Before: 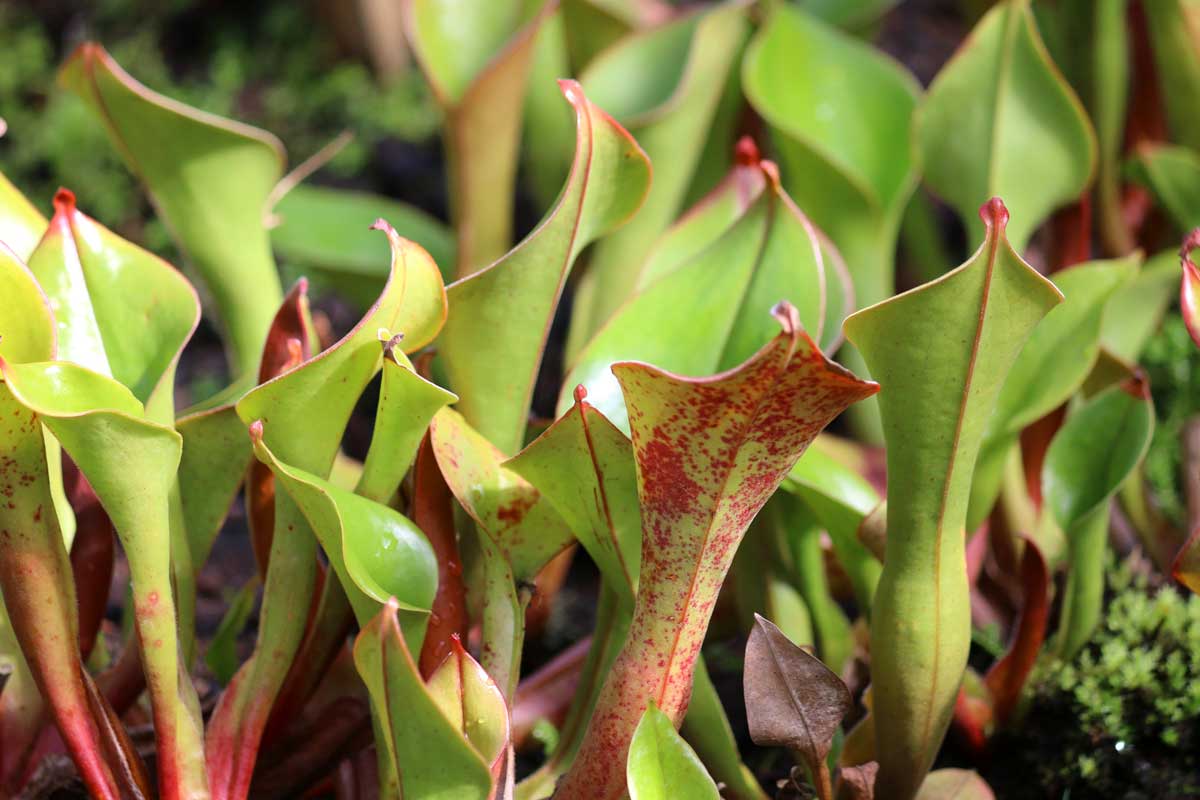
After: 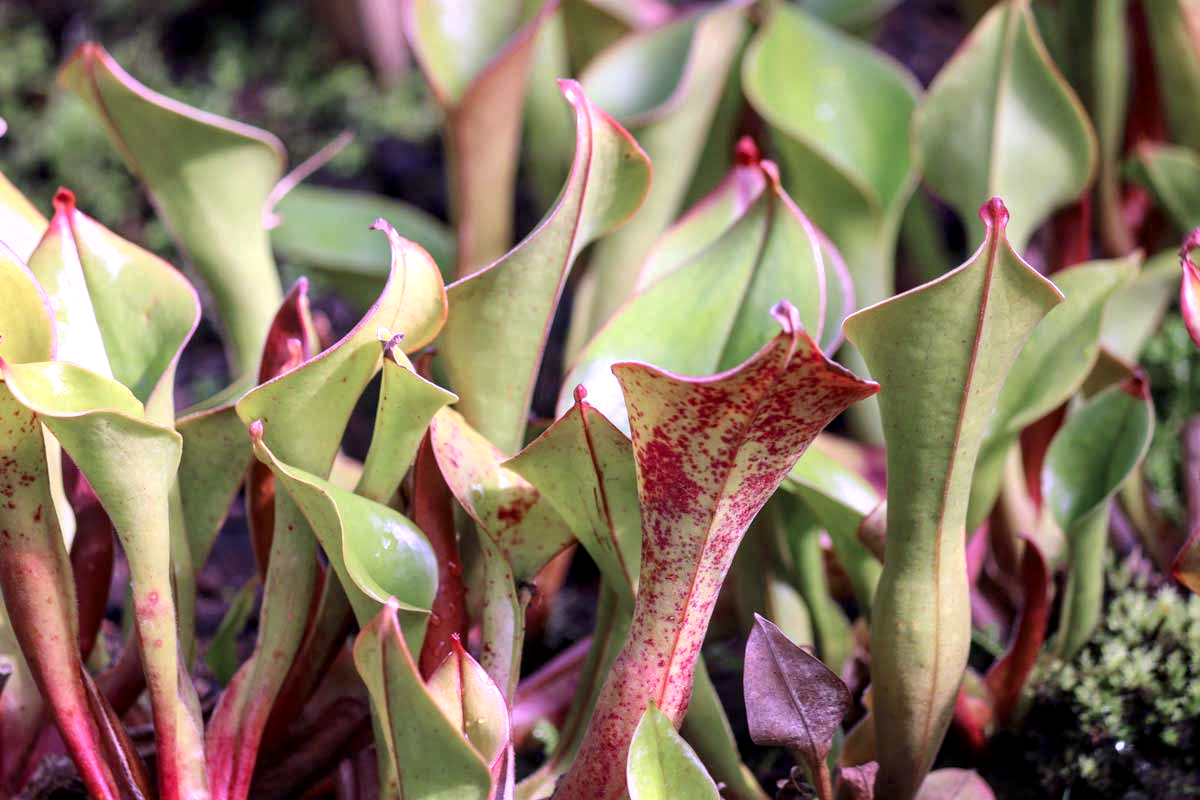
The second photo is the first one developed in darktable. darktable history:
exposure: compensate highlight preservation false
color calibration: output R [1.107, -0.012, -0.003, 0], output B [0, 0, 1.308, 0], illuminant custom, x 0.389, y 0.387, temperature 3838.64 K
local contrast: highlights 61%, detail 143%, midtone range 0.428
